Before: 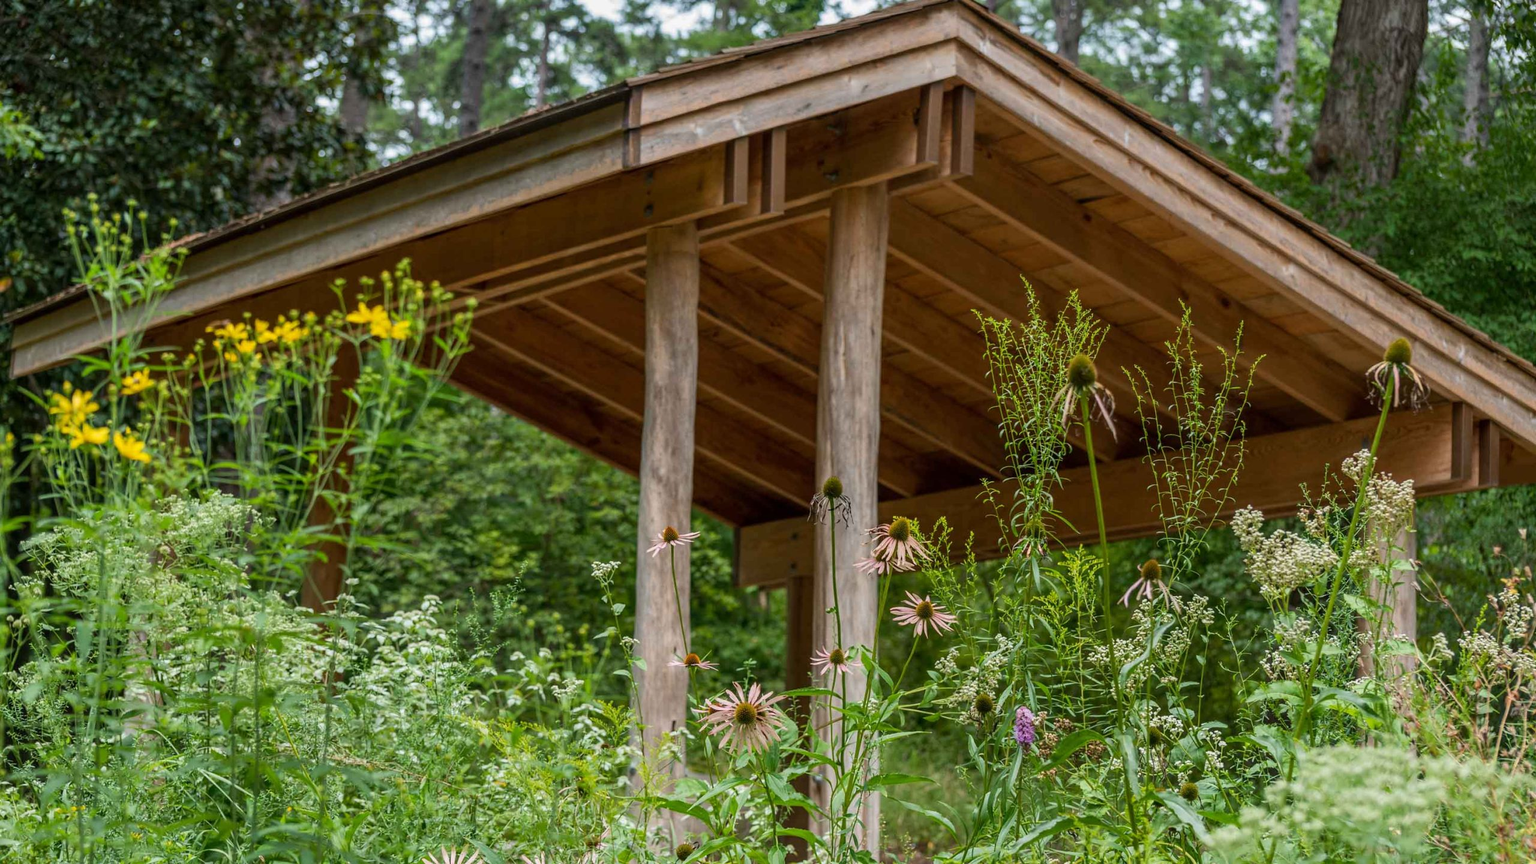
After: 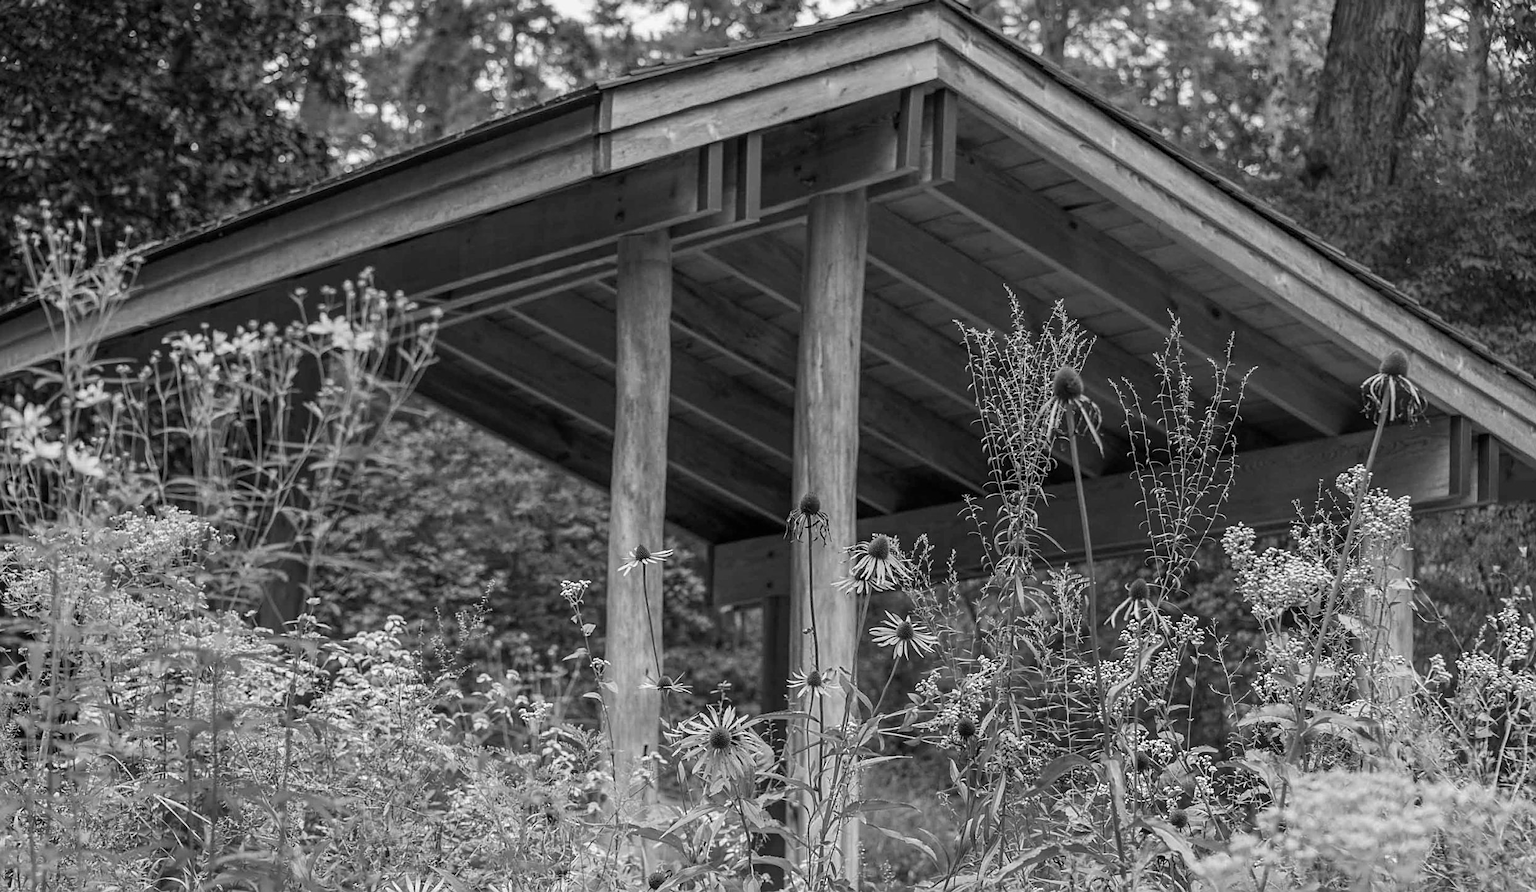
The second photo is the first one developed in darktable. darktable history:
crop and rotate: left 3.238%
monochrome: on, module defaults
sharpen: on, module defaults
